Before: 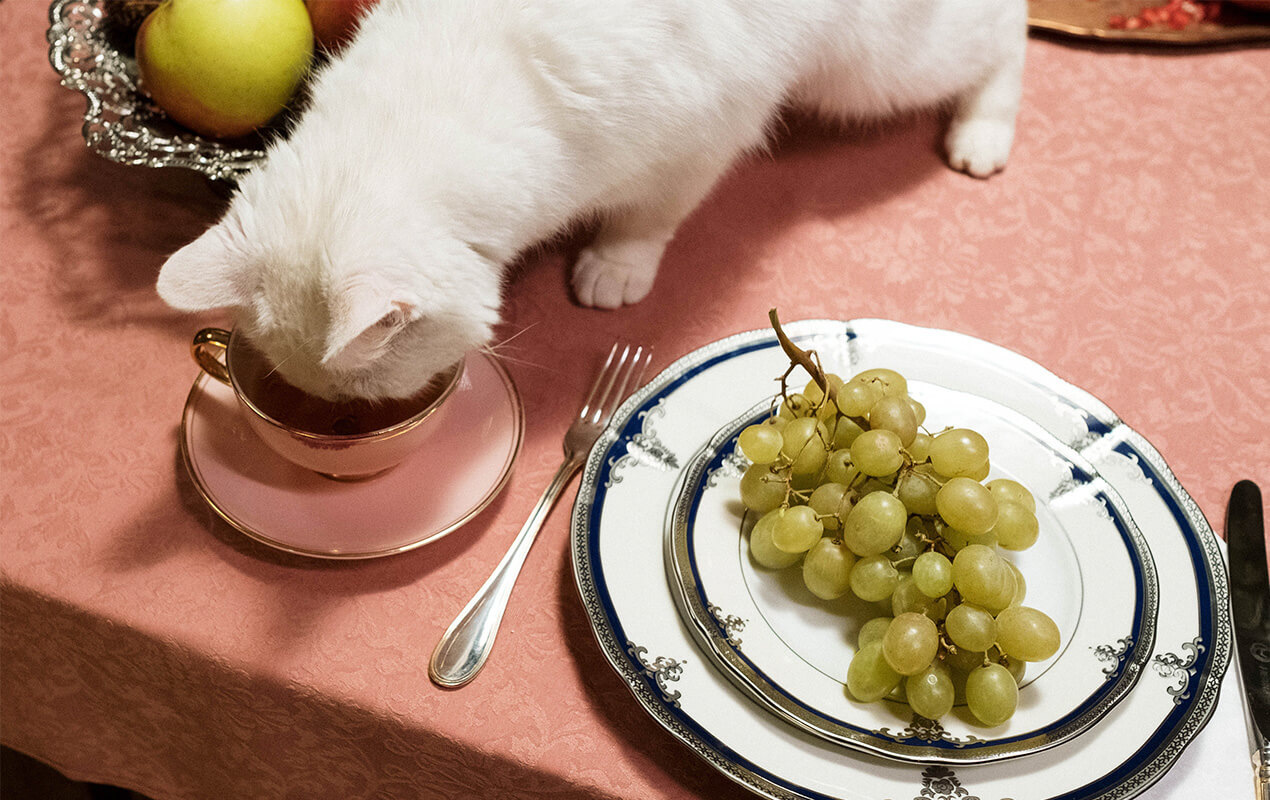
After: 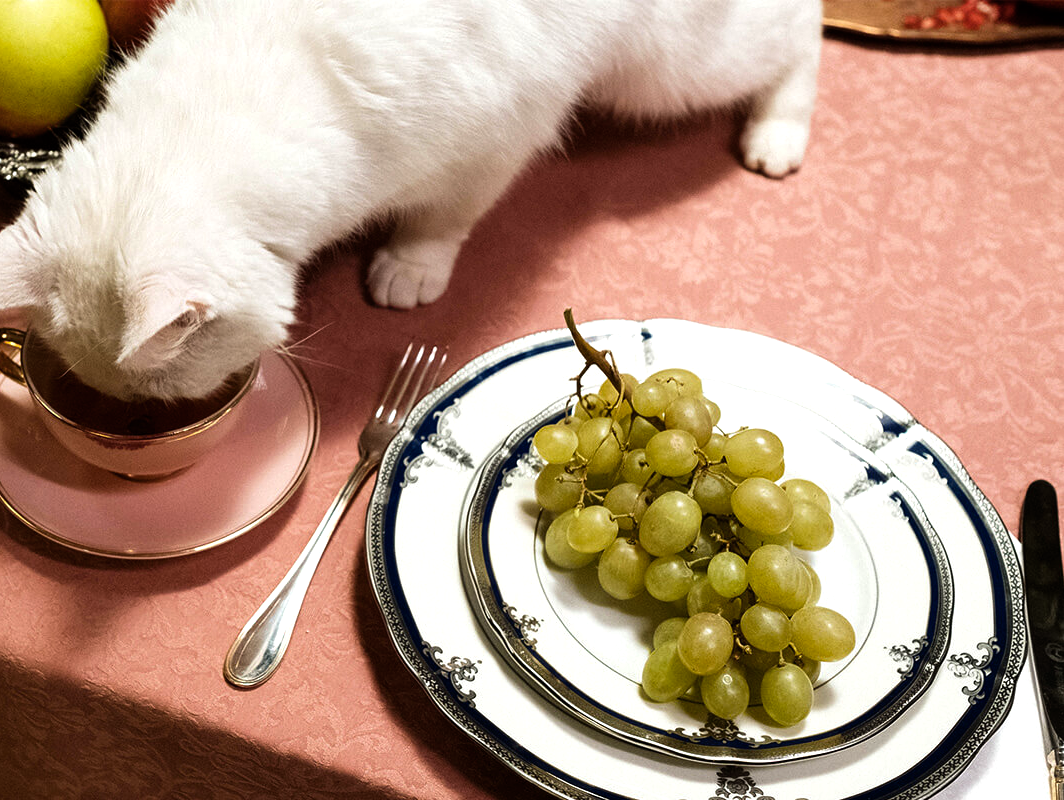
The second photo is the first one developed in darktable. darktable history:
crop: left 16.145%
color balance rgb: shadows lift › luminance -10%, power › luminance -9%, linear chroma grading › global chroma 10%, global vibrance 10%, contrast 15%, saturation formula JzAzBz (2021)
